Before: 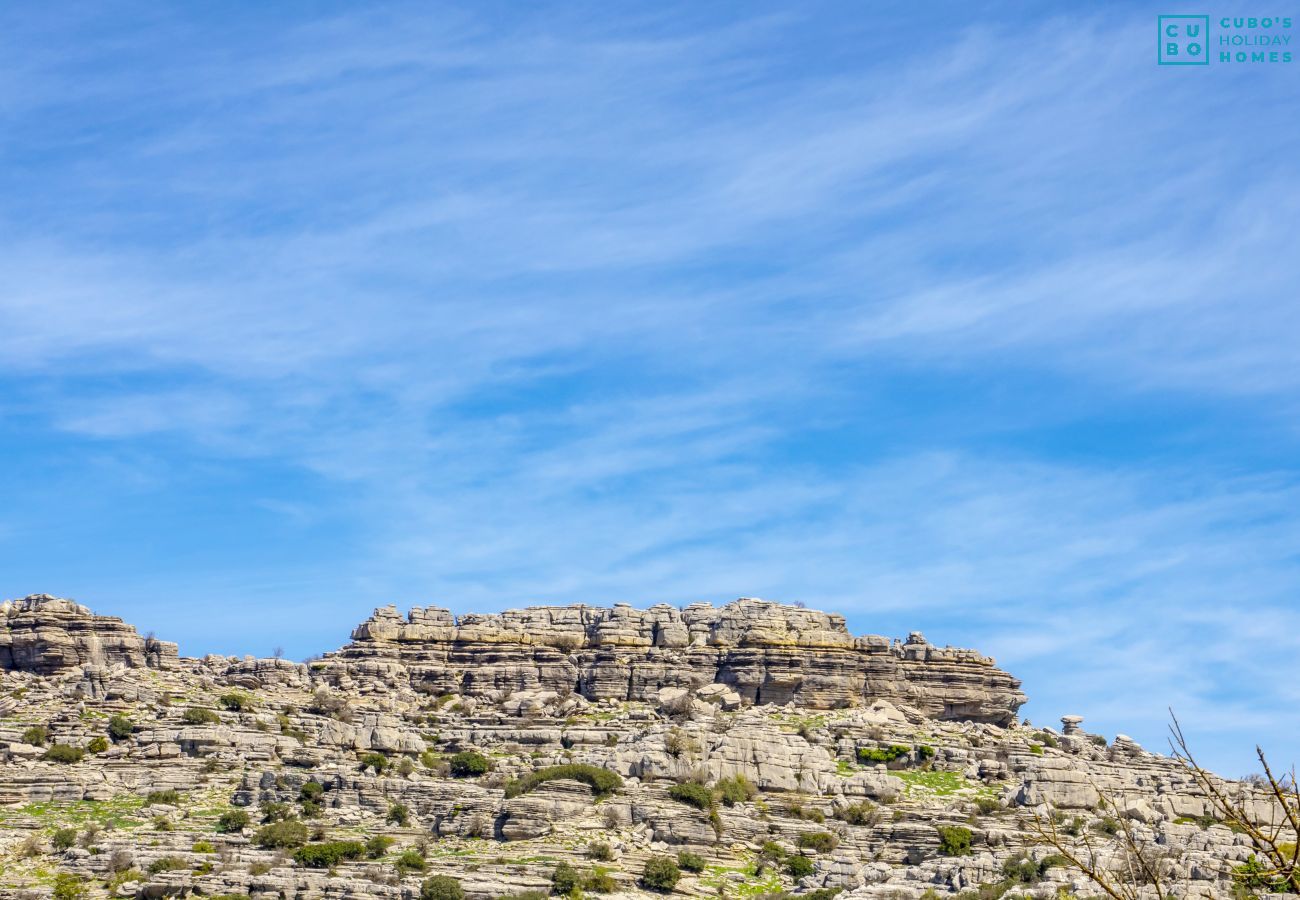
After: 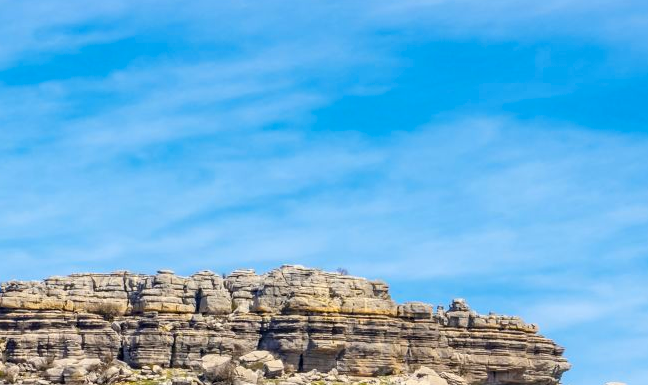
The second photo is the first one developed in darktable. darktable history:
color zones: curves: ch1 [(0.235, 0.558) (0.75, 0.5)]; ch2 [(0.25, 0.462) (0.749, 0.457)]
crop: left 35.177%, top 37.033%, right 14.963%, bottom 20.087%
